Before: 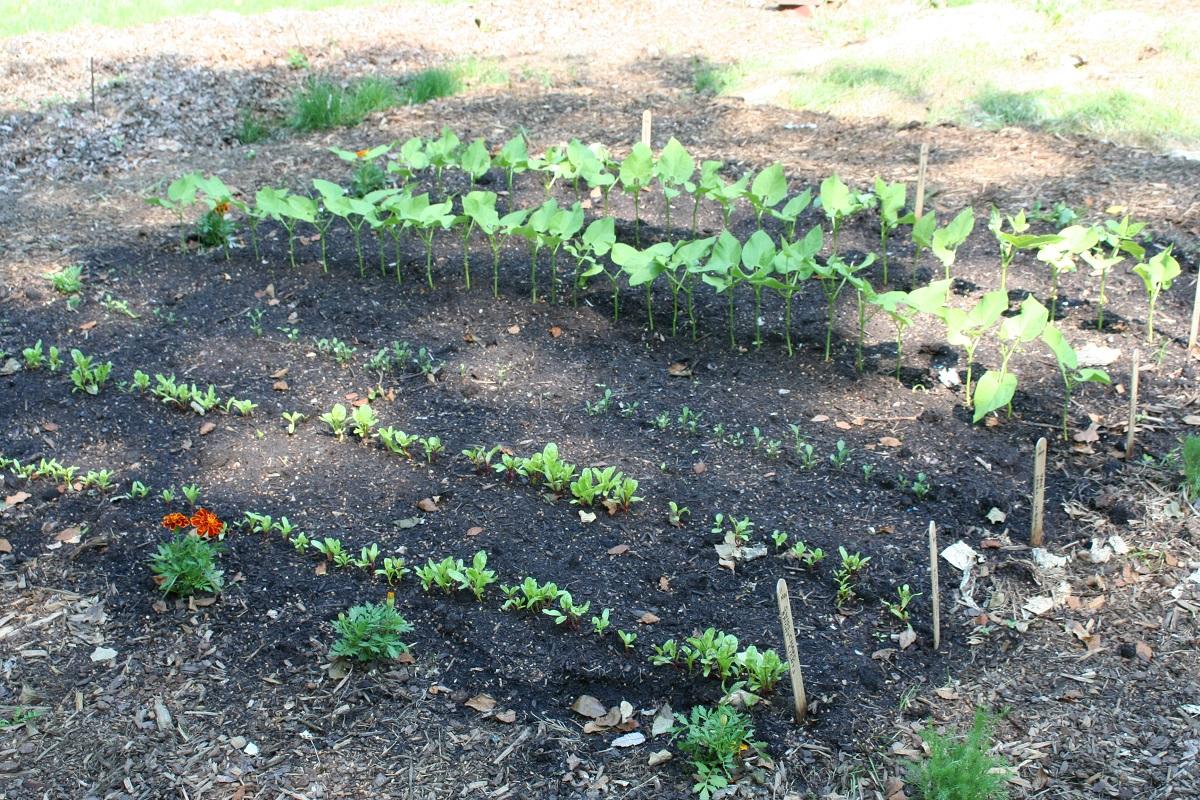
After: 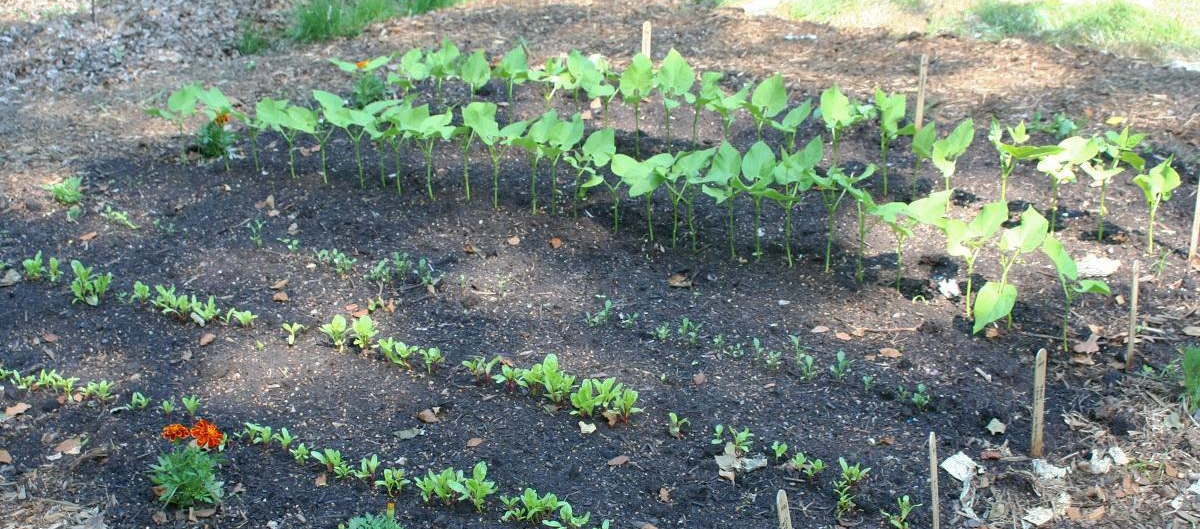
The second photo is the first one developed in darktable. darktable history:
crop: top 11.154%, bottom 22.708%
shadows and highlights: on, module defaults
